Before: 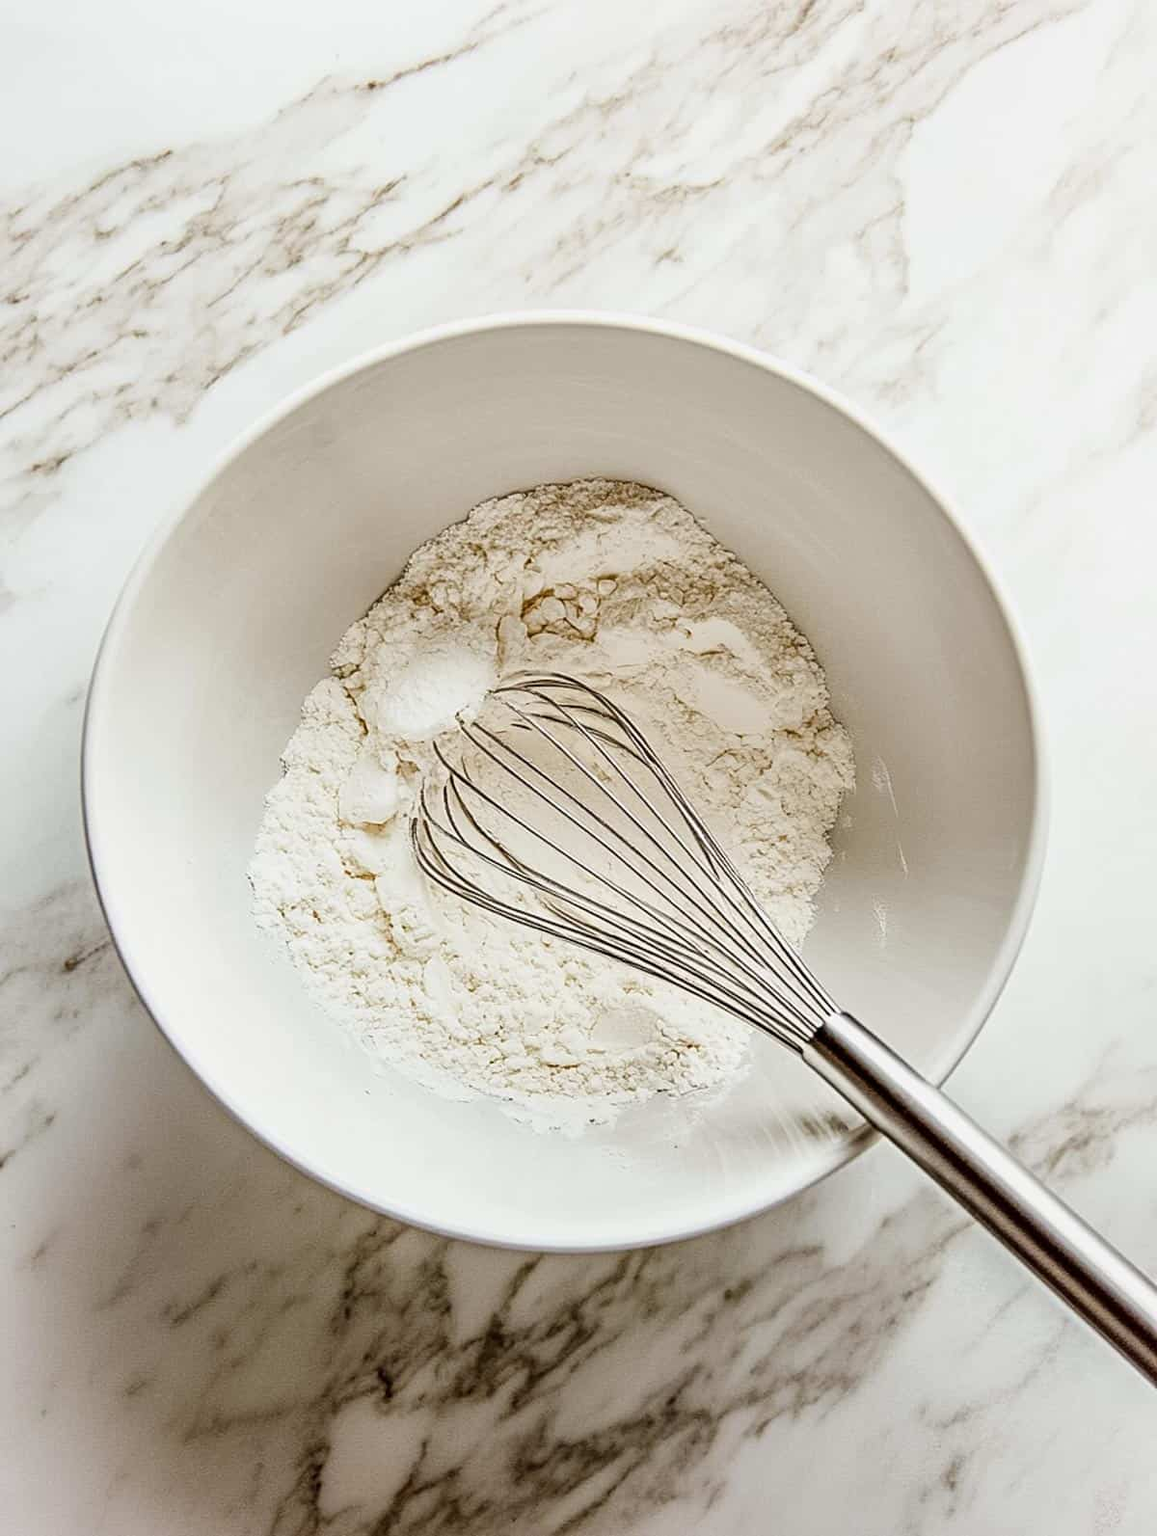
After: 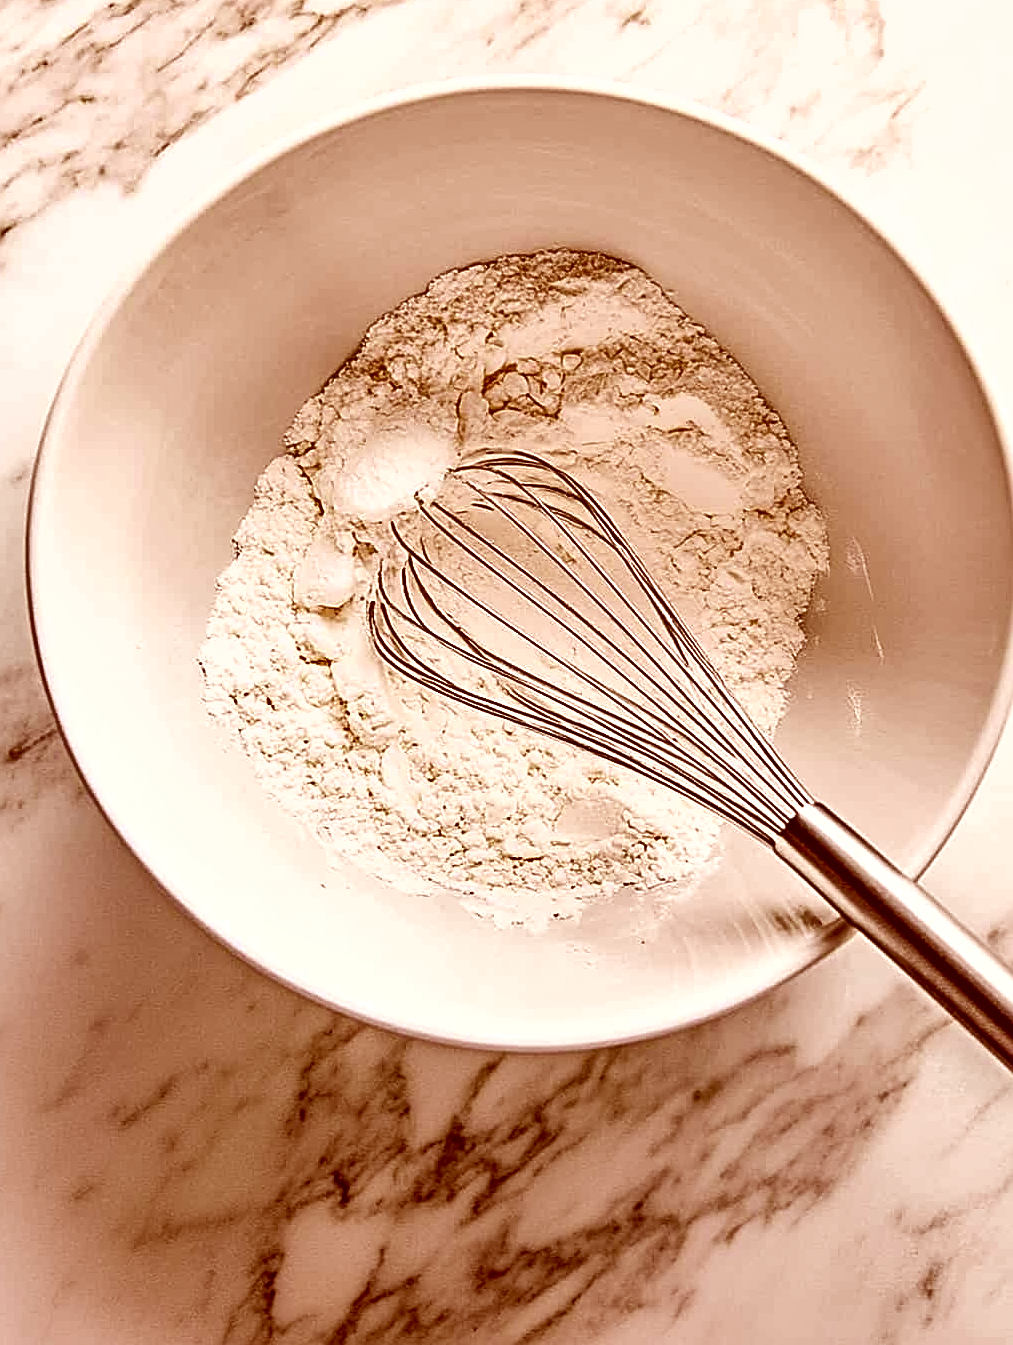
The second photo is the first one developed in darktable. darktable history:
sharpen: on, module defaults
crop and rotate: left 4.842%, top 15.51%, right 10.668%
color correction: highlights a* 9.03, highlights b* 8.71, shadows a* 40, shadows b* 40, saturation 0.8
shadows and highlights: shadows 60, soften with gaussian
exposure: black level correction 0.001, exposure 0.3 EV, compensate highlight preservation false
